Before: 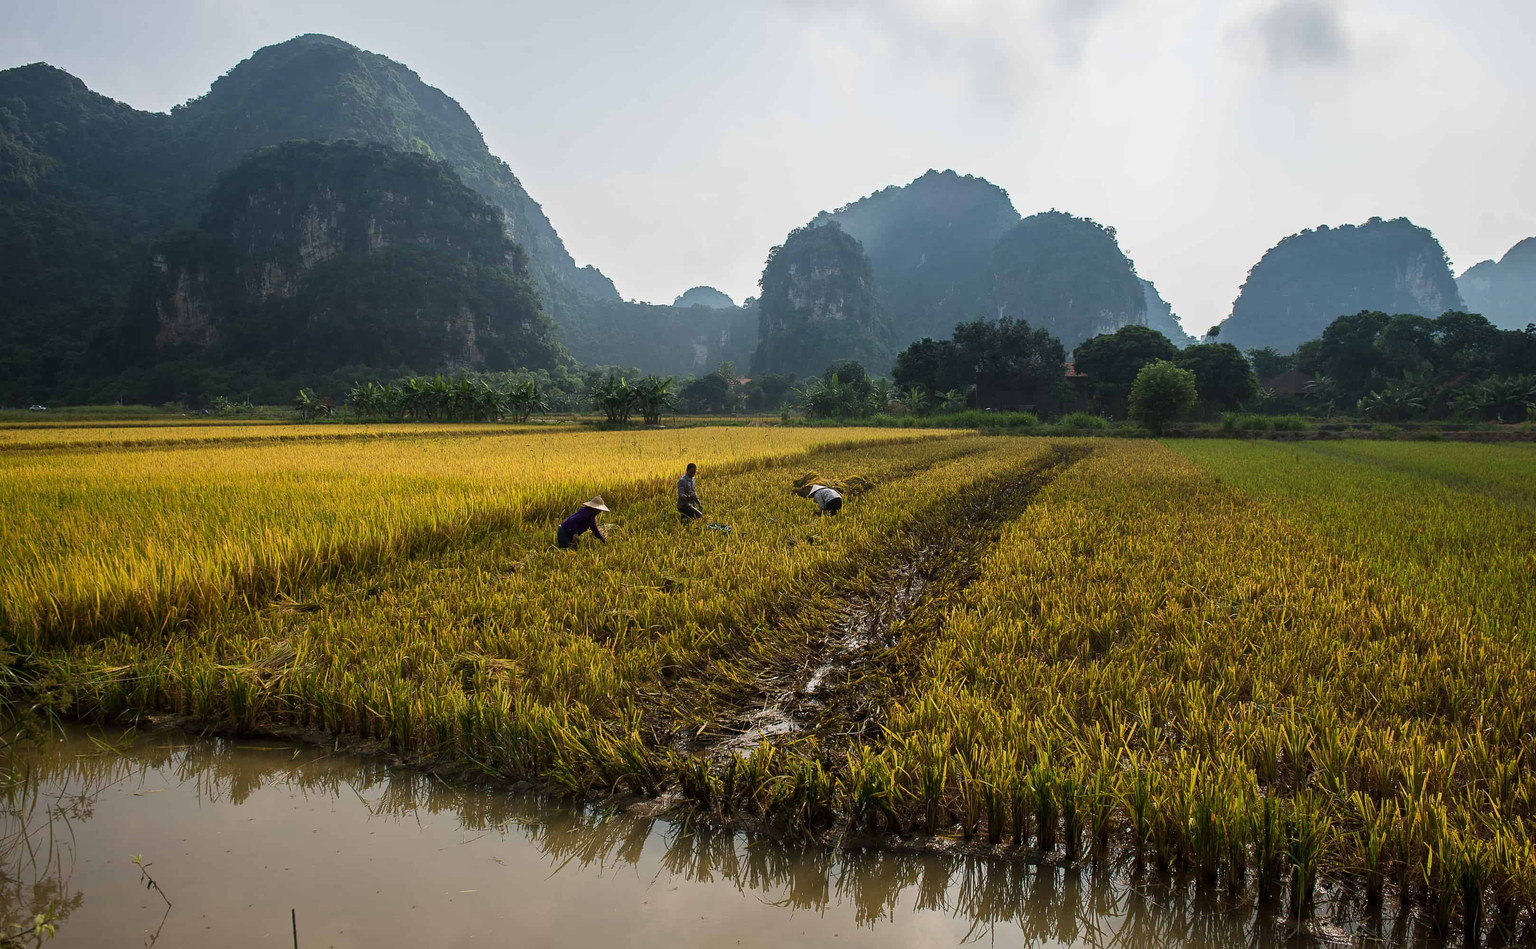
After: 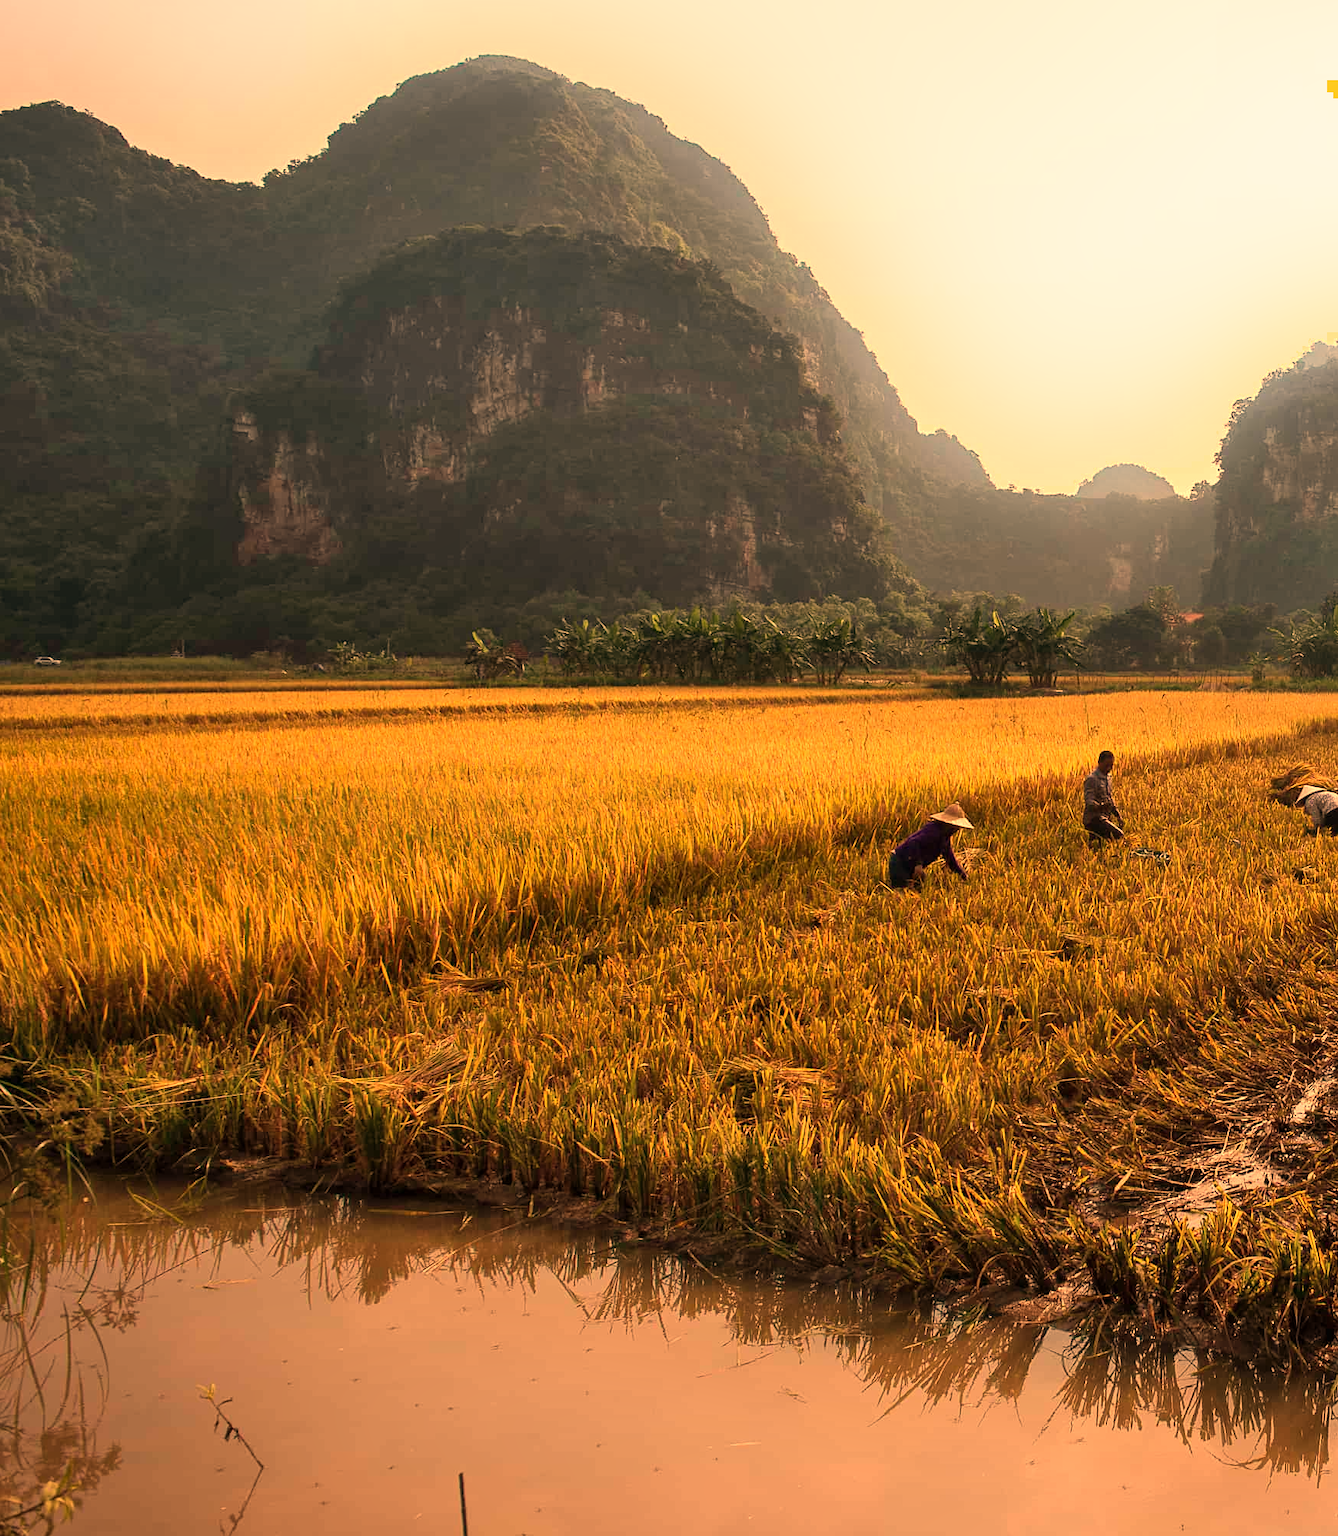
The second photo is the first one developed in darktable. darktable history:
white balance: red 1.467, blue 0.684
shadows and highlights: highlights 70.7, soften with gaussian
crop: left 0.587%, right 45.588%, bottom 0.086%
